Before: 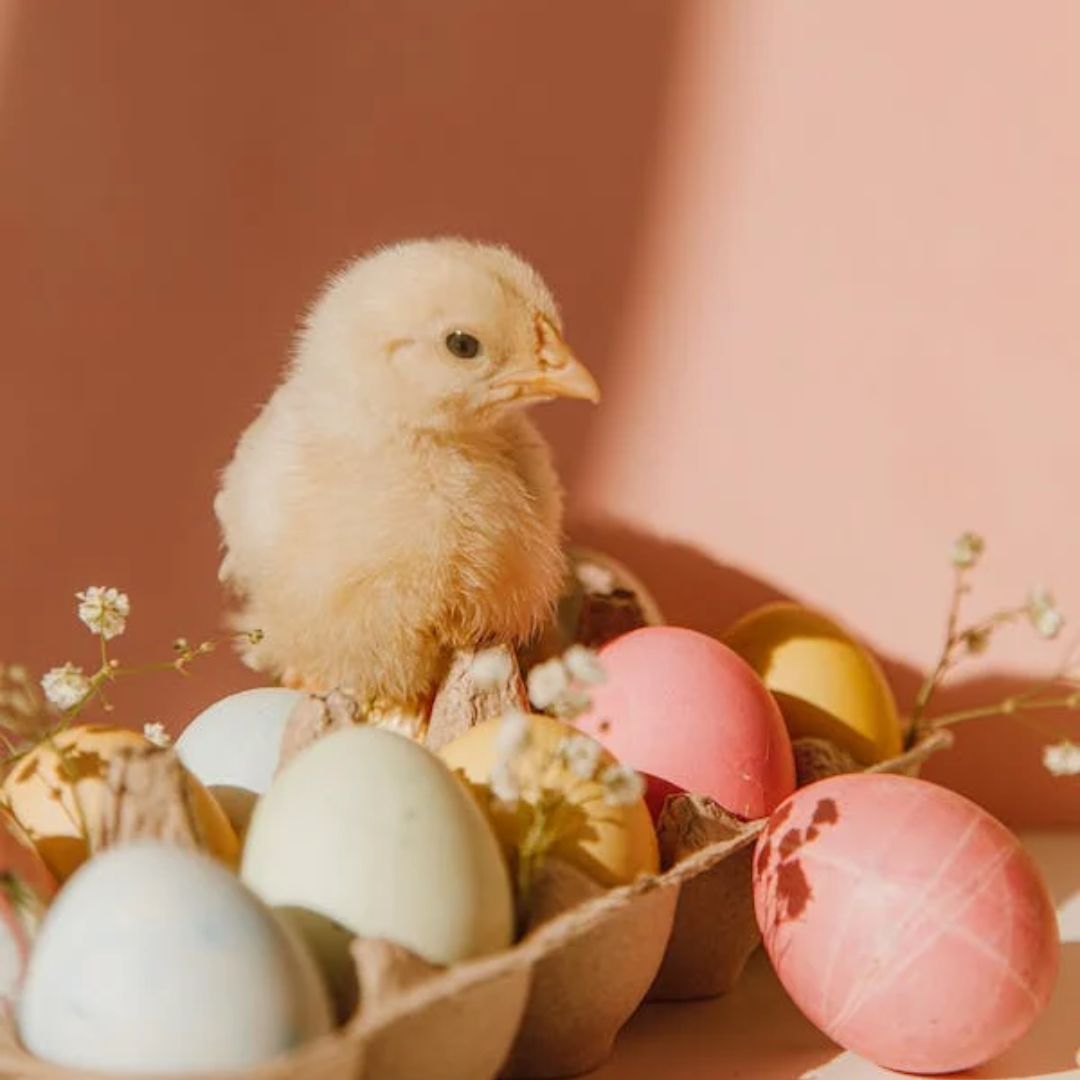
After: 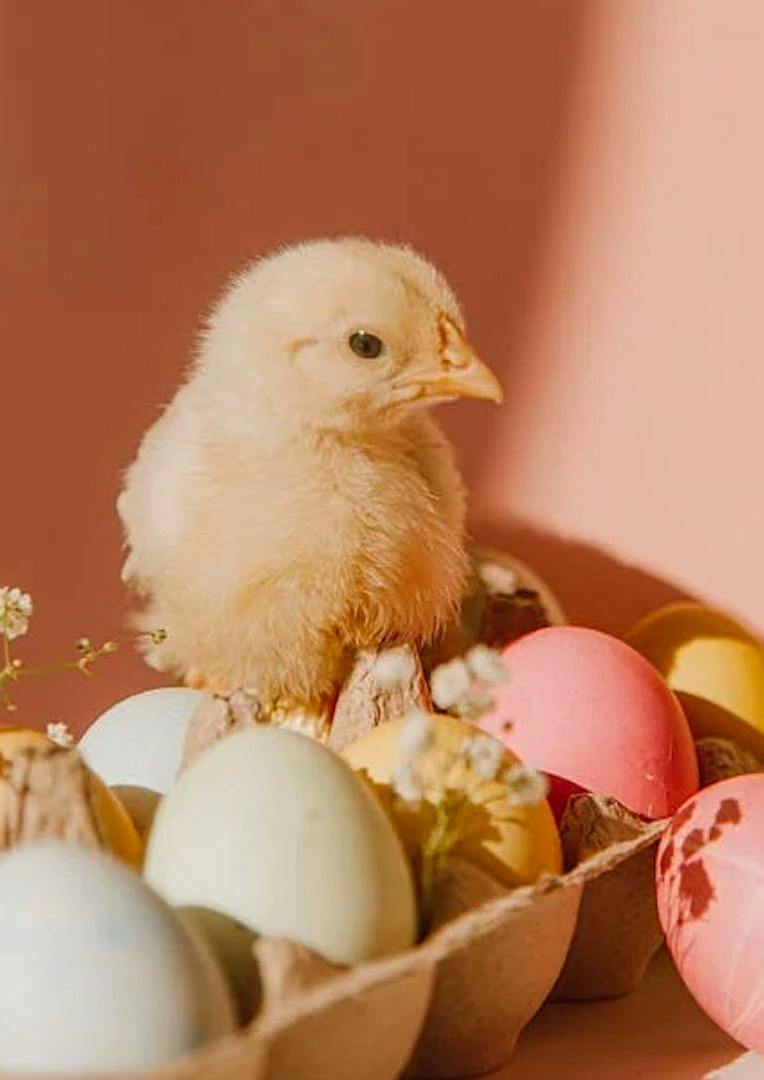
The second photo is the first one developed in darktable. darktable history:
color zones: curves: ch1 [(0, 0.525) (0.143, 0.556) (0.286, 0.52) (0.429, 0.5) (0.571, 0.5) (0.714, 0.5) (0.857, 0.503) (1, 0.525)]
crop and rotate: left 9.061%, right 20.142%
sharpen: radius 2.167, amount 0.381, threshold 0
exposure: exposure -0.041 EV, compensate highlight preservation false
